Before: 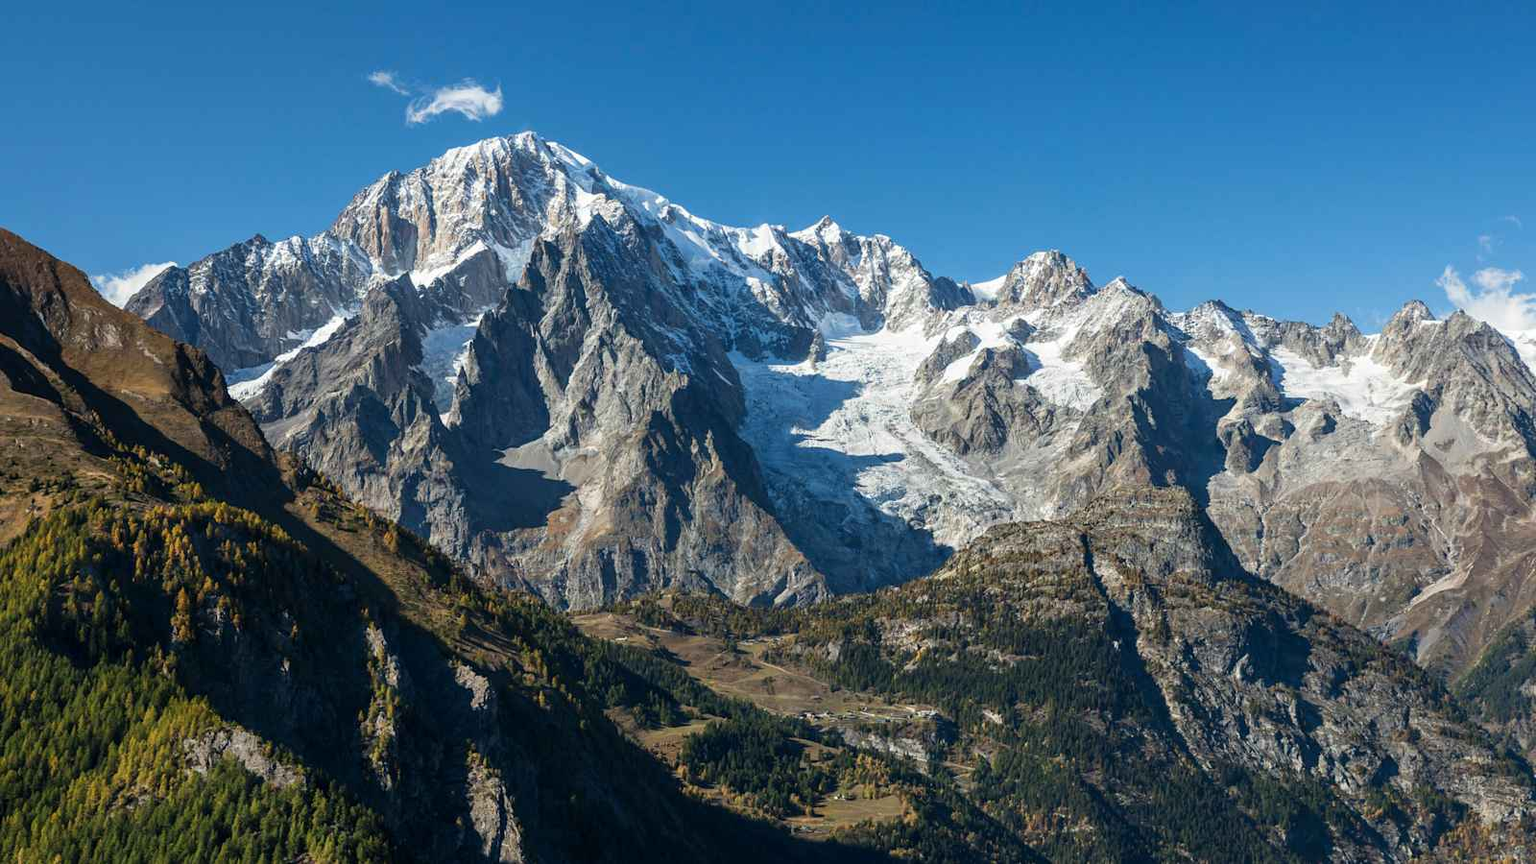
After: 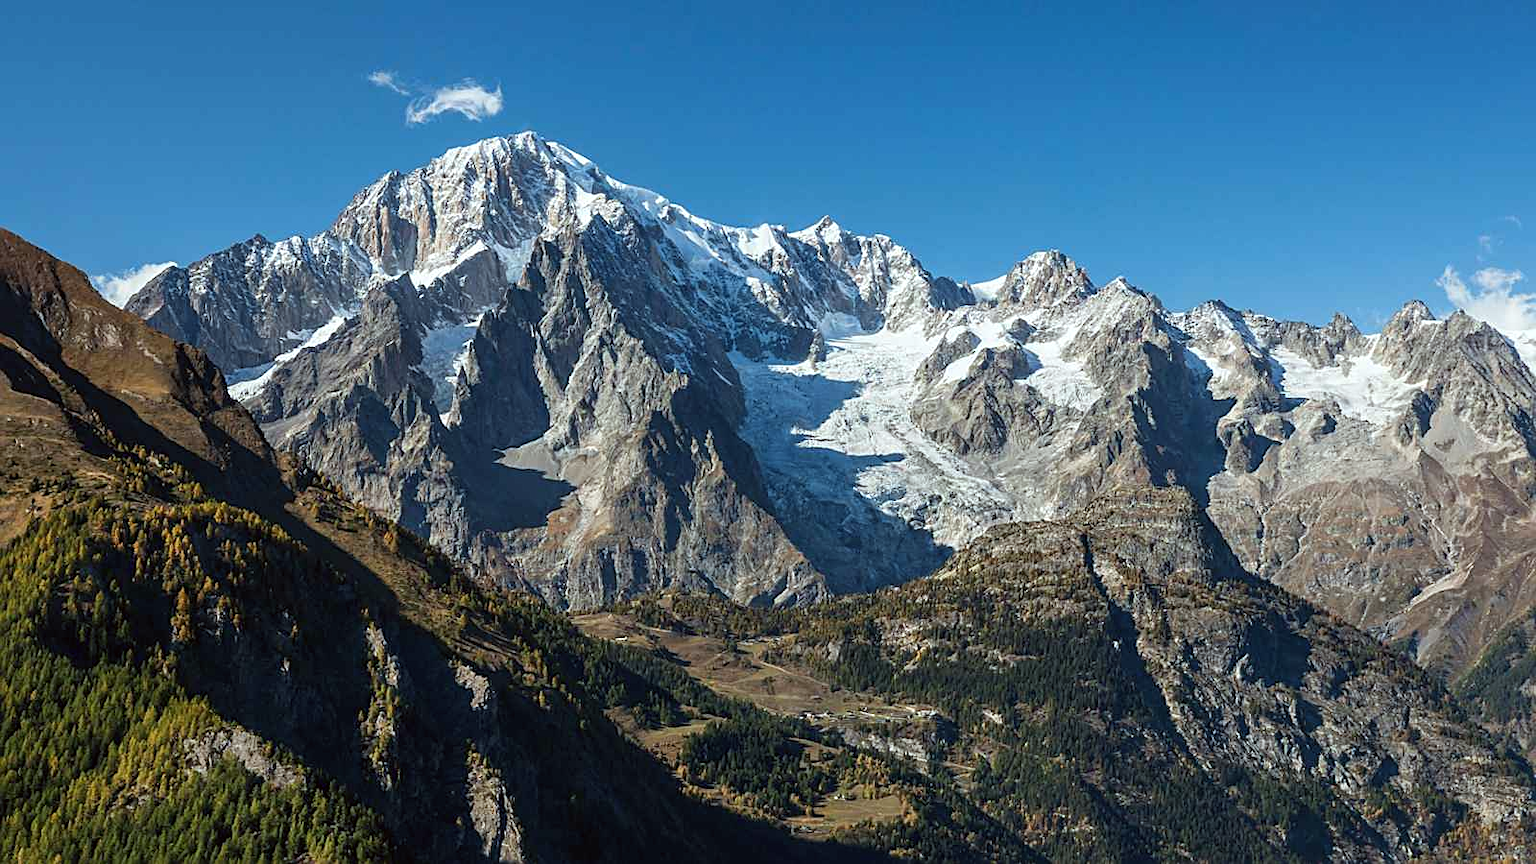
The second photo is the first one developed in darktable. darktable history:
sharpen: on, module defaults
levels: levels [0, 0.498, 0.996]
color correction: highlights a* -2.81, highlights b* -2.03, shadows a* 2.45, shadows b* 3.02
